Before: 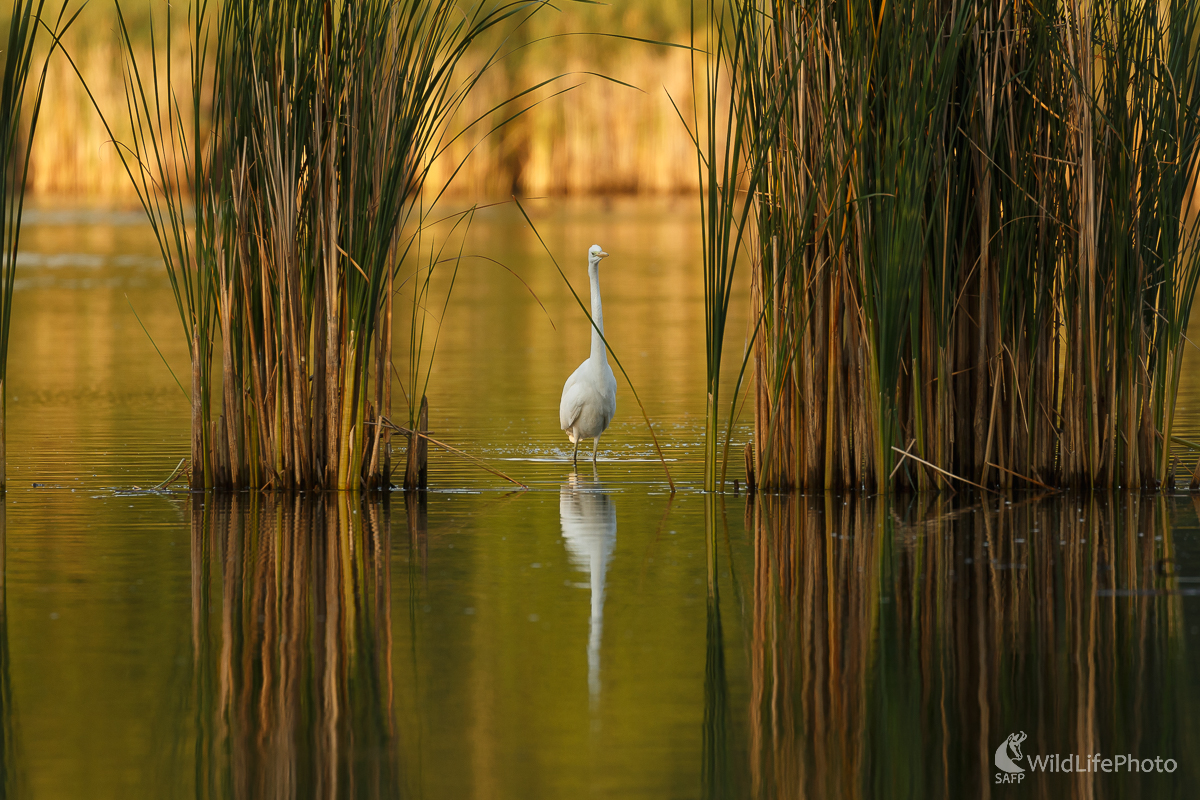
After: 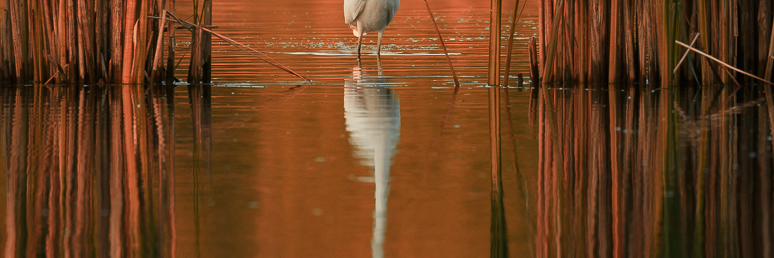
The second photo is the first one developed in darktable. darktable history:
color zones: curves: ch2 [(0, 0.5) (0.084, 0.497) (0.323, 0.335) (0.4, 0.497) (1, 0.5)]
crop: left 18.032%, top 50.783%, right 17.468%, bottom 16.93%
color balance rgb: highlights gain › chroma 3.005%, highlights gain › hue 76.89°, perceptual saturation grading › global saturation 0.976%, global vibrance 20%
